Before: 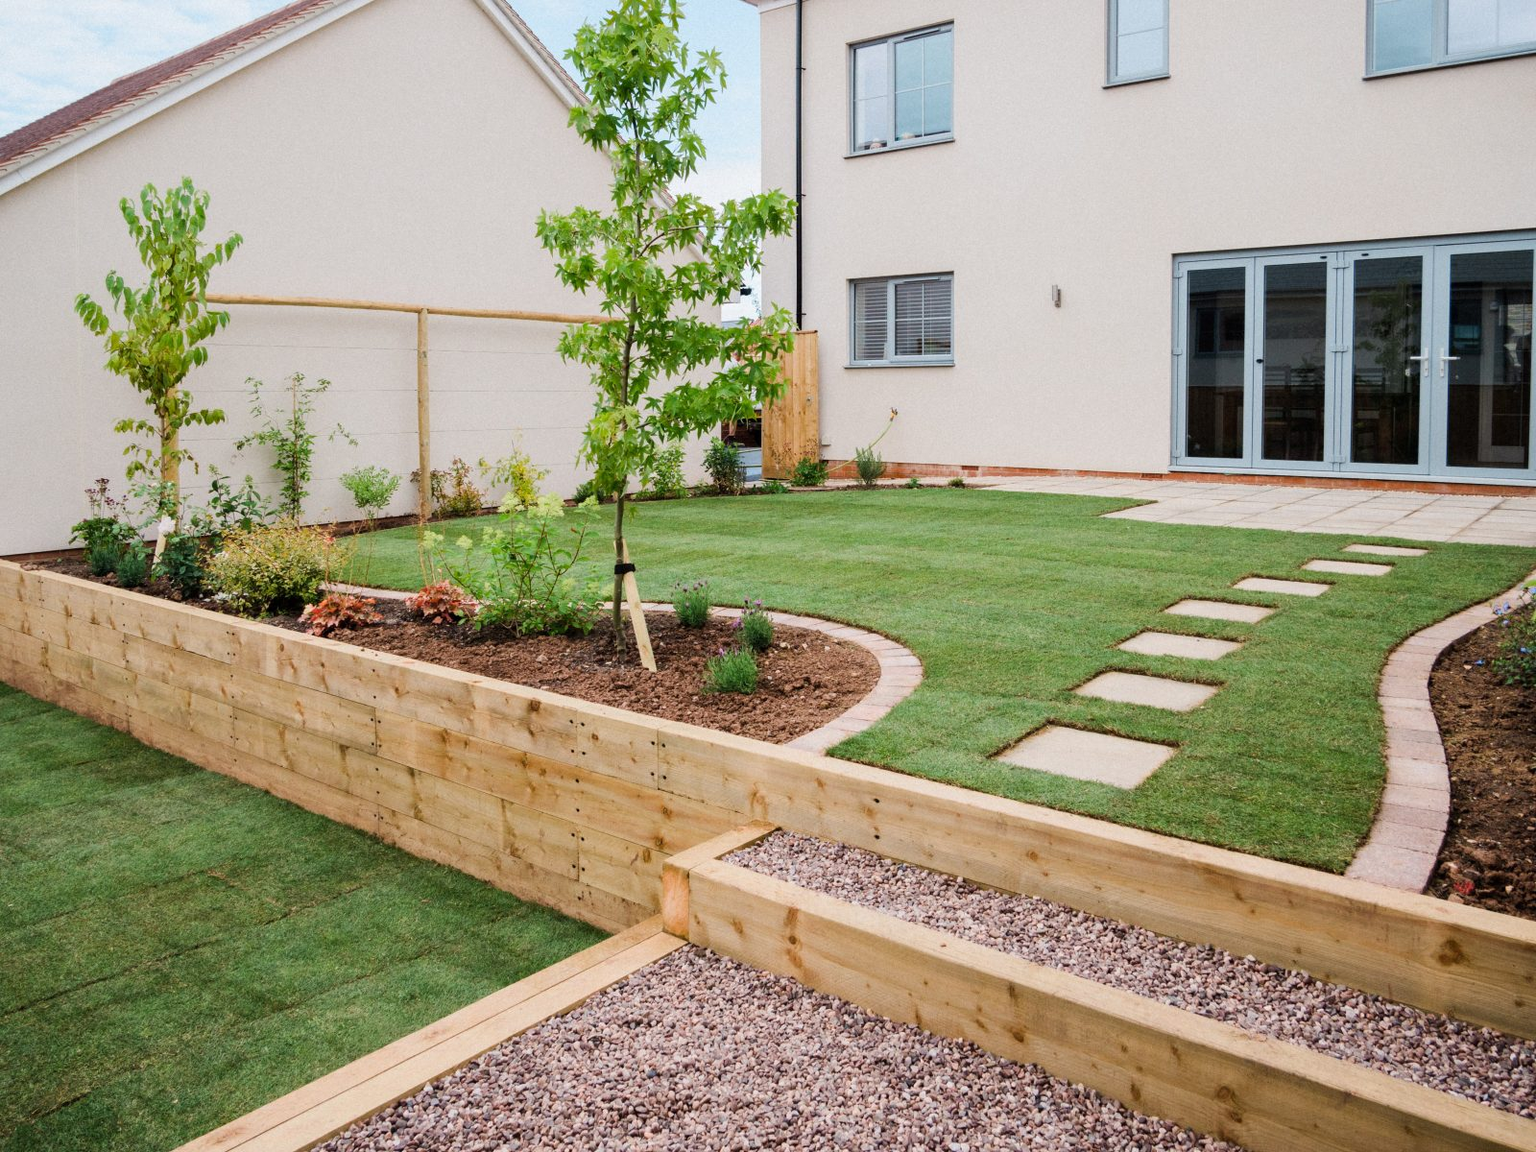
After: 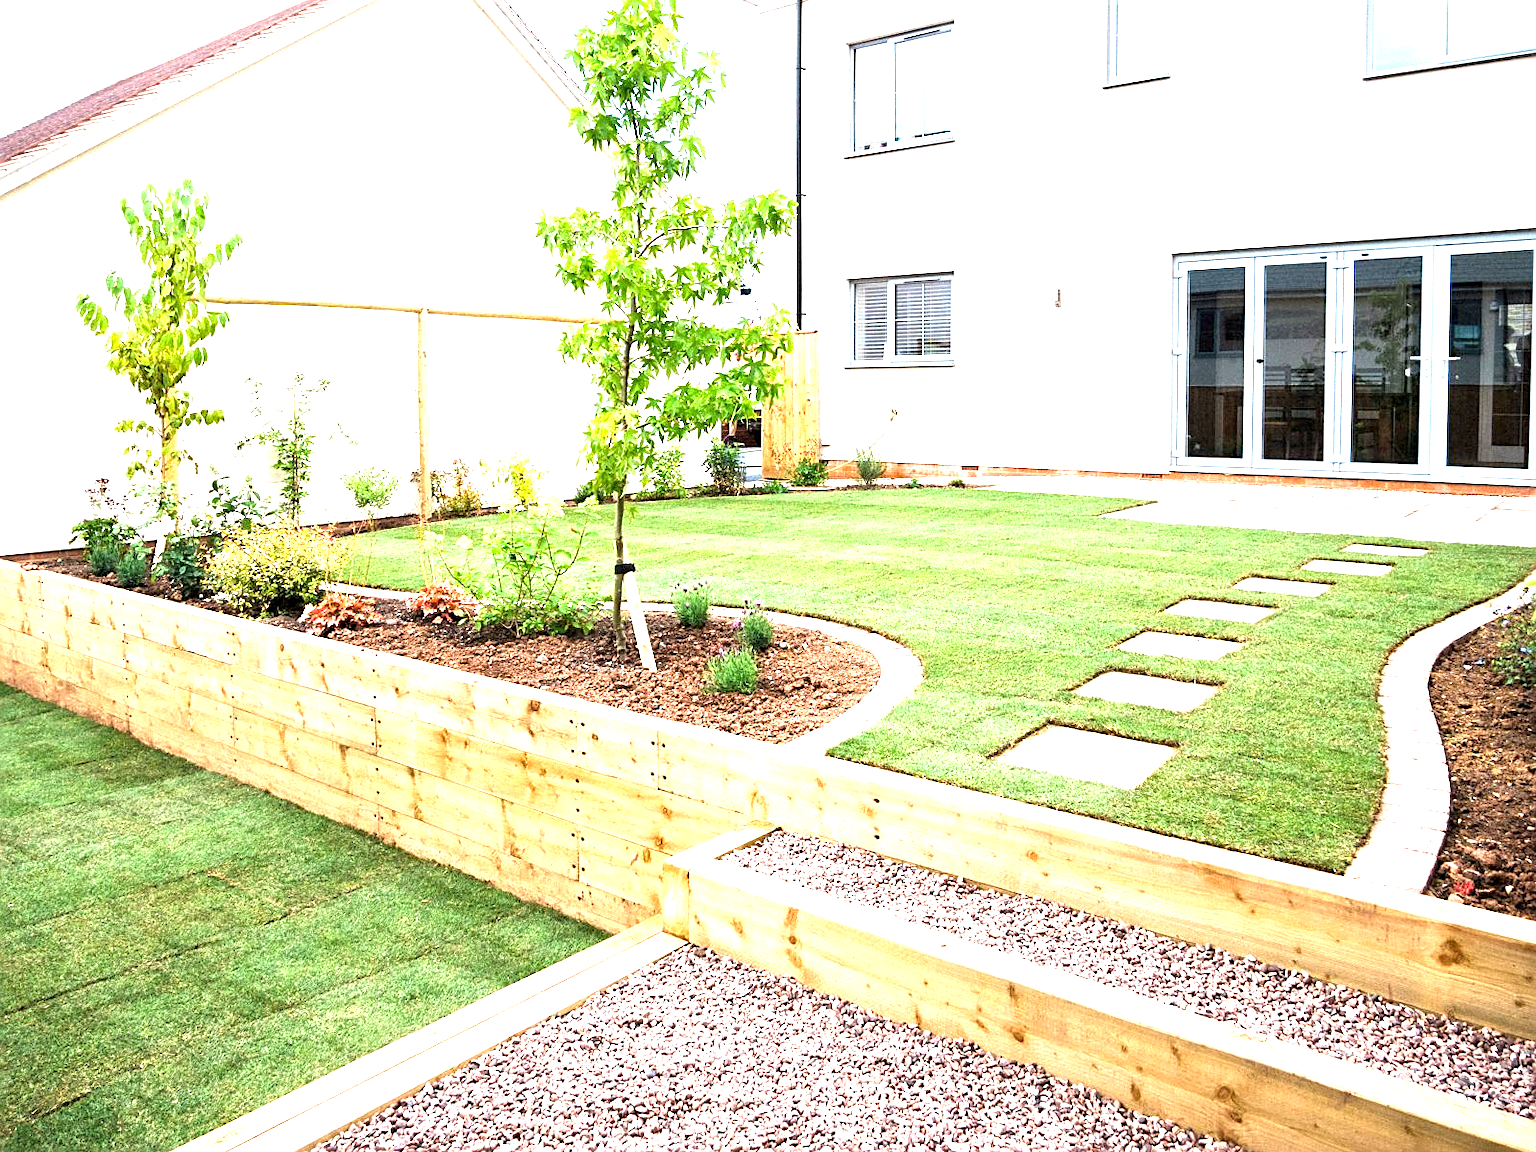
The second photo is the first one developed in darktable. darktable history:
exposure: black level correction 0.001, exposure 1.822 EV, compensate exposure bias true, compensate highlight preservation false
sharpen: on, module defaults
